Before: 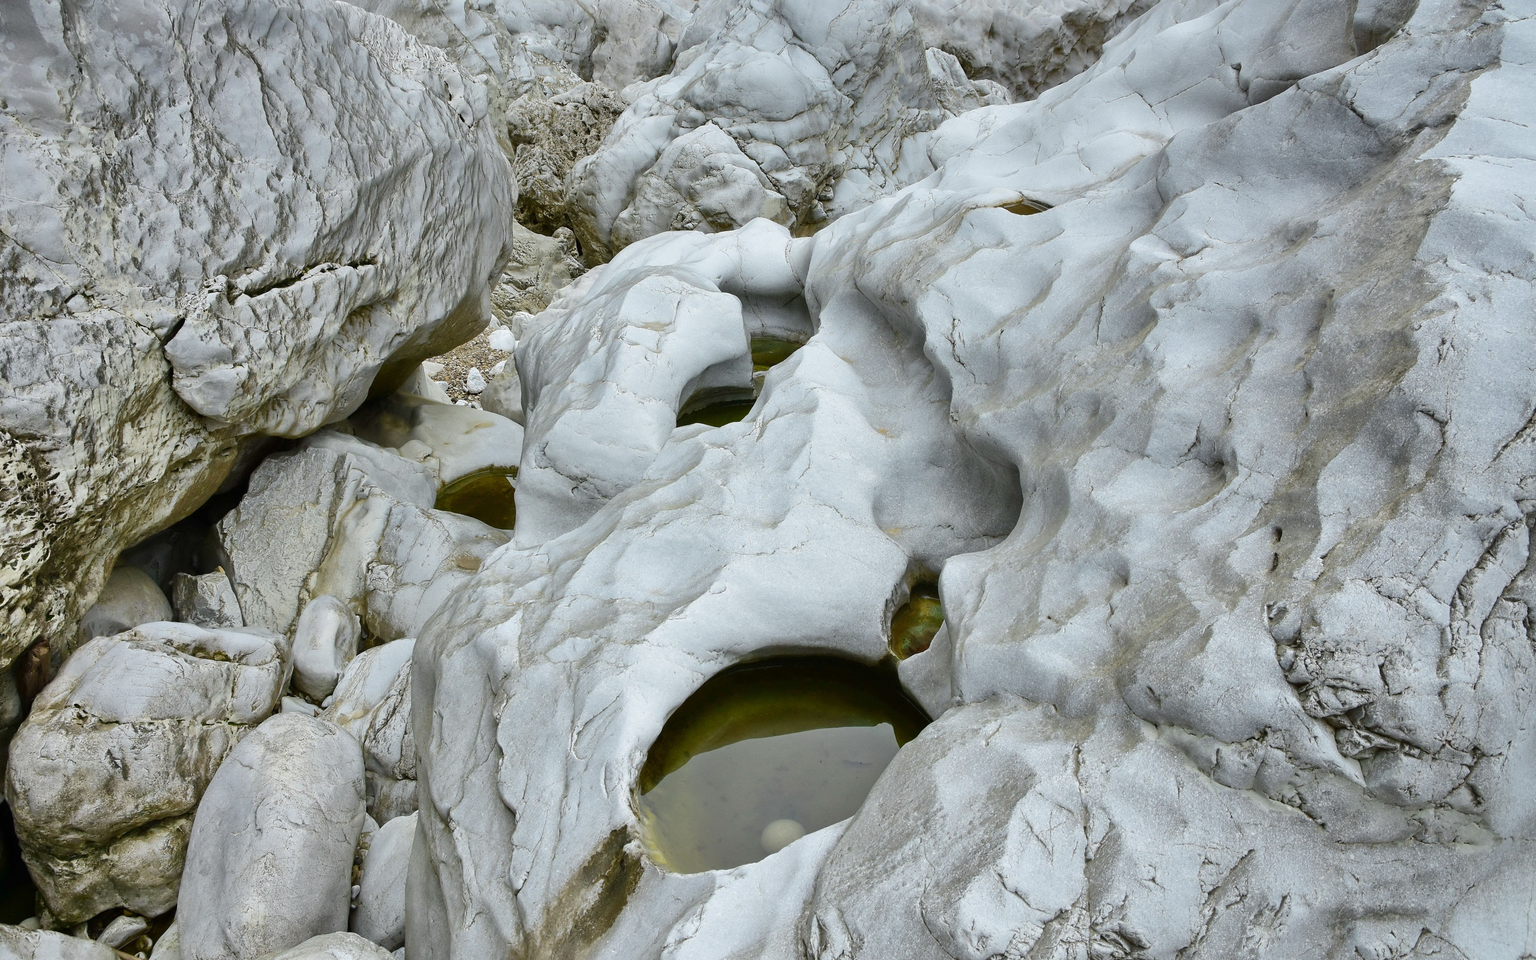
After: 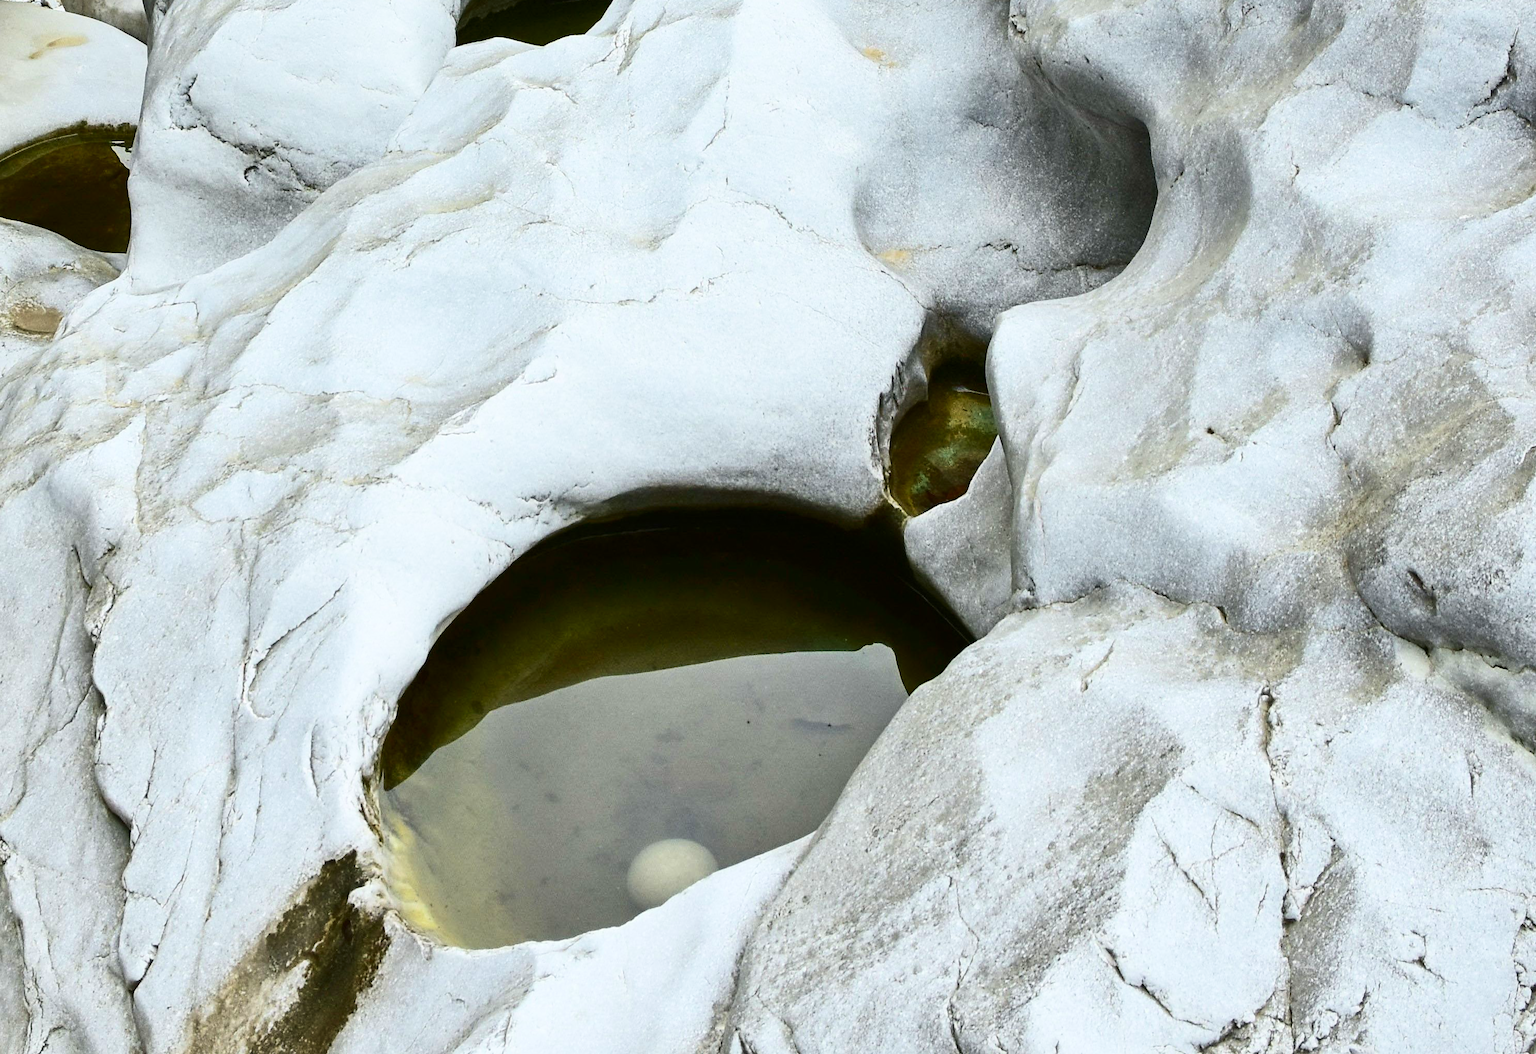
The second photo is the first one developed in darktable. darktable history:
crop: left 29.37%, top 42.176%, right 21.19%, bottom 3.506%
contrast brightness saturation: contrast 0.371, brightness 0.104
velvia: on, module defaults
